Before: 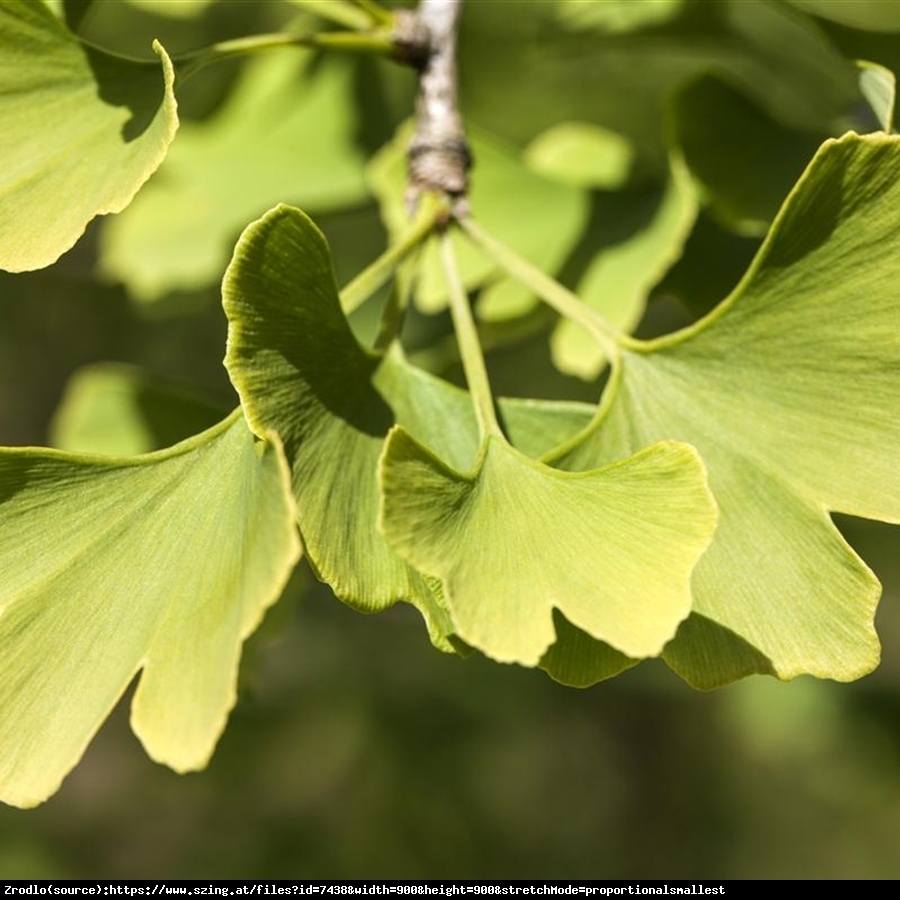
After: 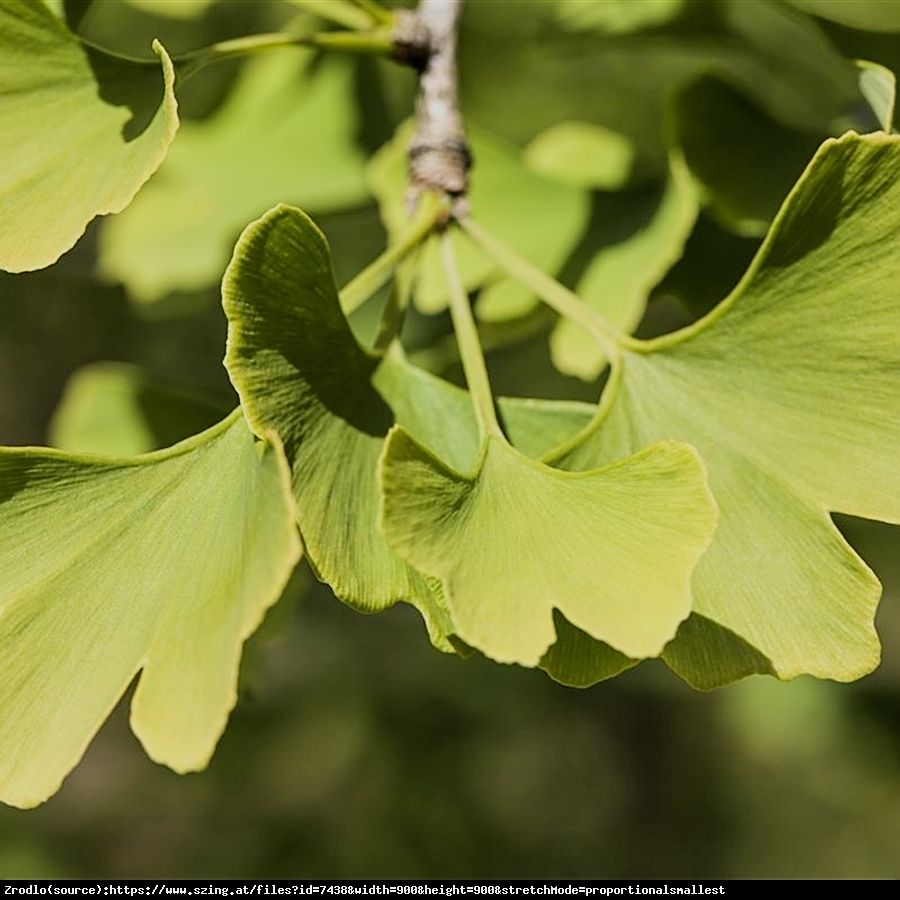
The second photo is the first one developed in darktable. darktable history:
filmic rgb: black relative exposure -7.65 EV, white relative exposure 4.56 EV, hardness 3.61, color science v6 (2022)
sharpen: on, module defaults
white balance: red 1, blue 1
